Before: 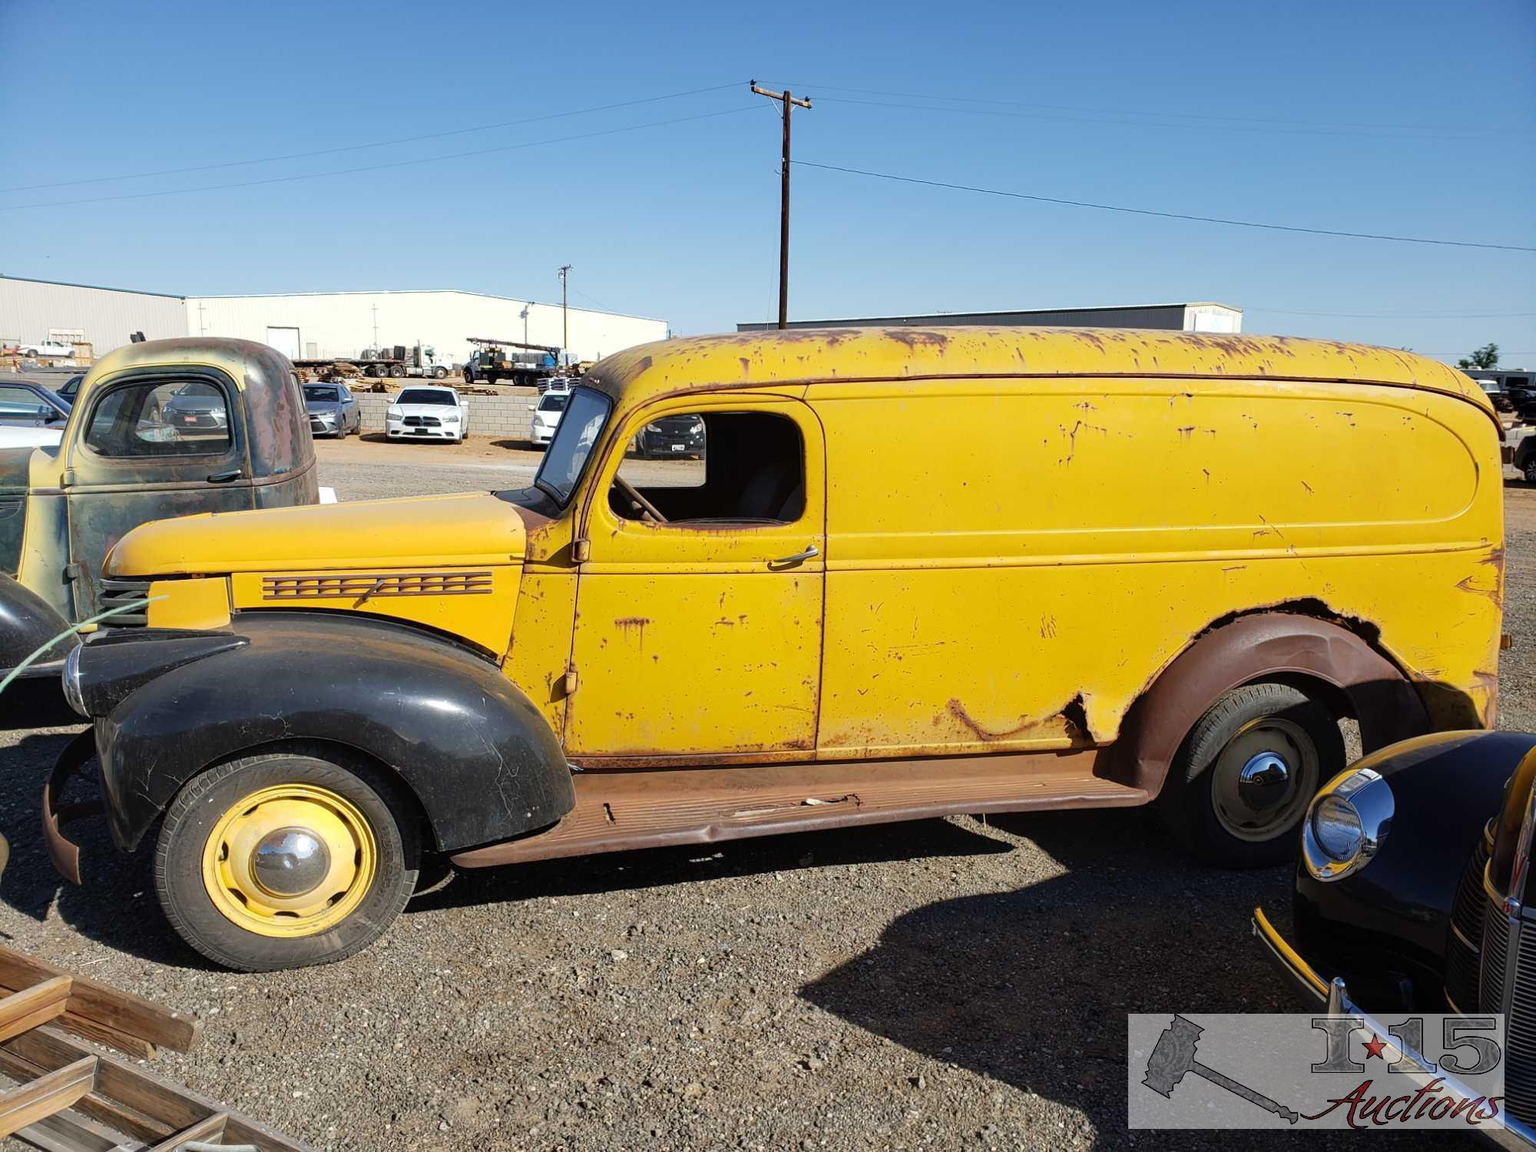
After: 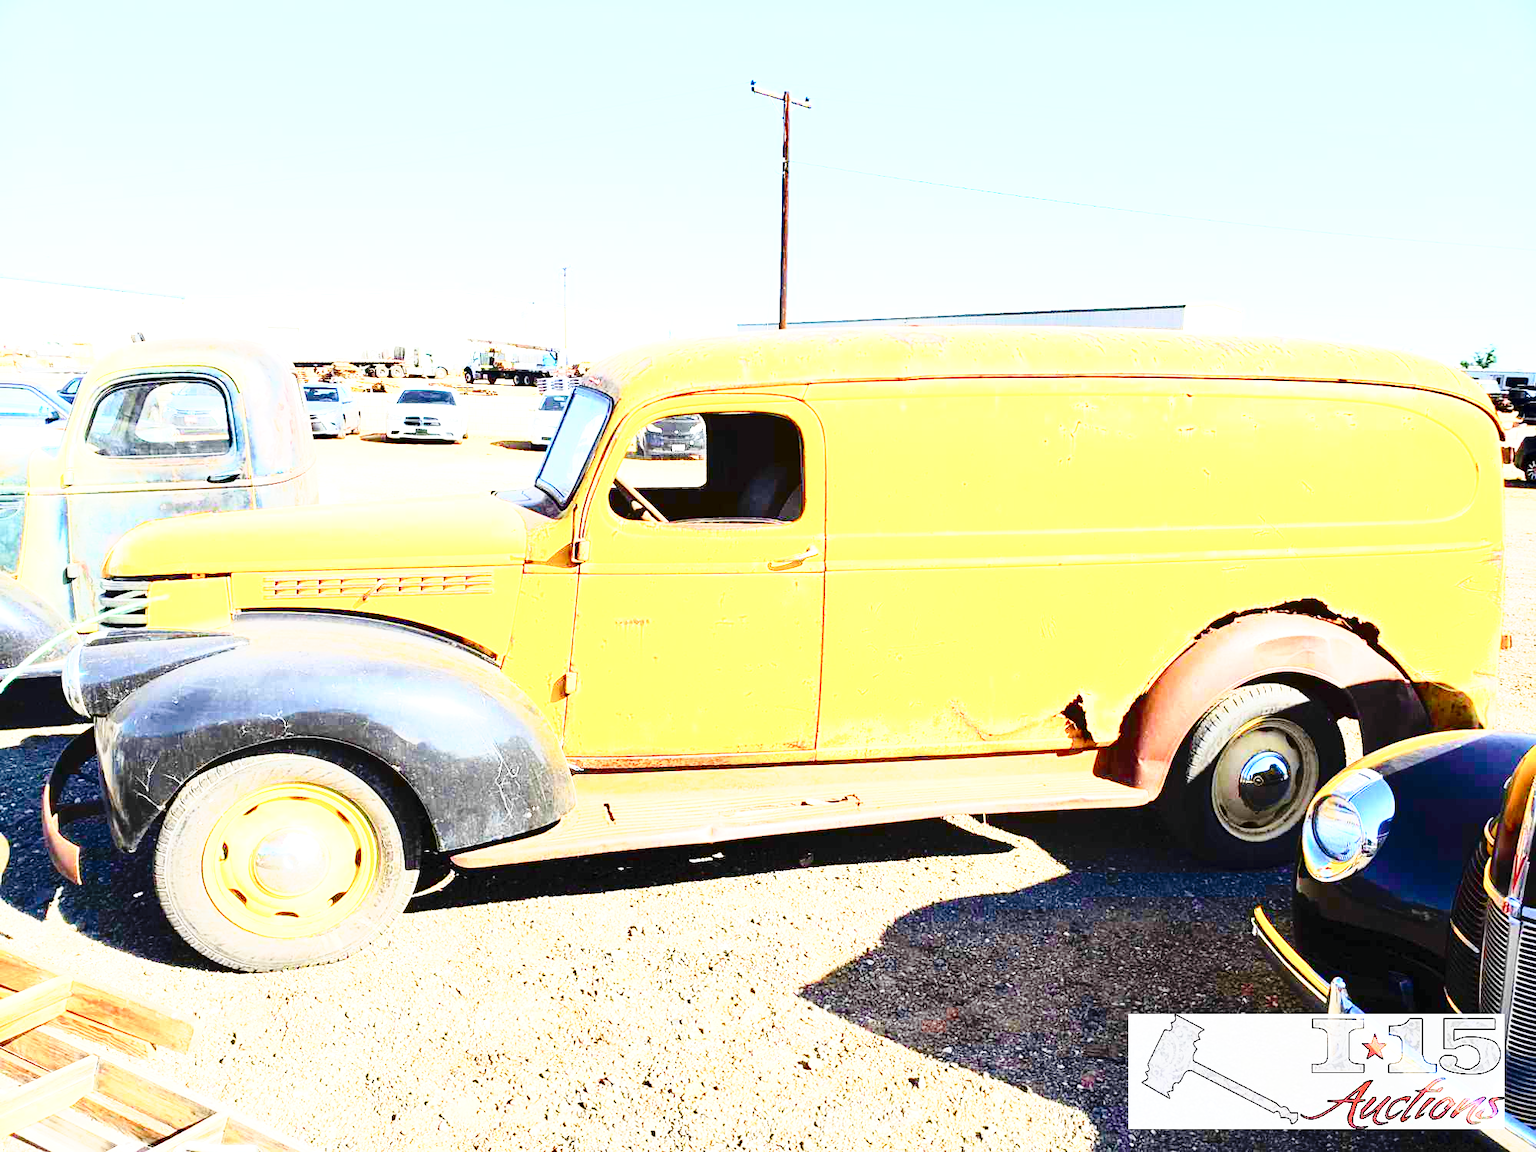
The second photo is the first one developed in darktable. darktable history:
base curve: curves: ch0 [(0, 0) (0.028, 0.03) (0.121, 0.232) (0.46, 0.748) (0.859, 0.968) (1, 1)], preserve colors none
exposure: exposure 2.285 EV, compensate exposure bias true, compensate highlight preservation false
tone curve: curves: ch0 [(0, 0) (0.187, 0.12) (0.384, 0.363) (0.618, 0.698) (0.754, 0.857) (0.875, 0.956) (1, 0.987)]; ch1 [(0, 0) (0.402, 0.36) (0.476, 0.466) (0.501, 0.501) (0.518, 0.514) (0.564, 0.608) (0.614, 0.664) (0.692, 0.744) (1, 1)]; ch2 [(0, 0) (0.435, 0.412) (0.483, 0.481) (0.503, 0.503) (0.522, 0.535) (0.563, 0.601) (0.627, 0.699) (0.699, 0.753) (0.997, 0.858)], color space Lab, independent channels, preserve colors none
